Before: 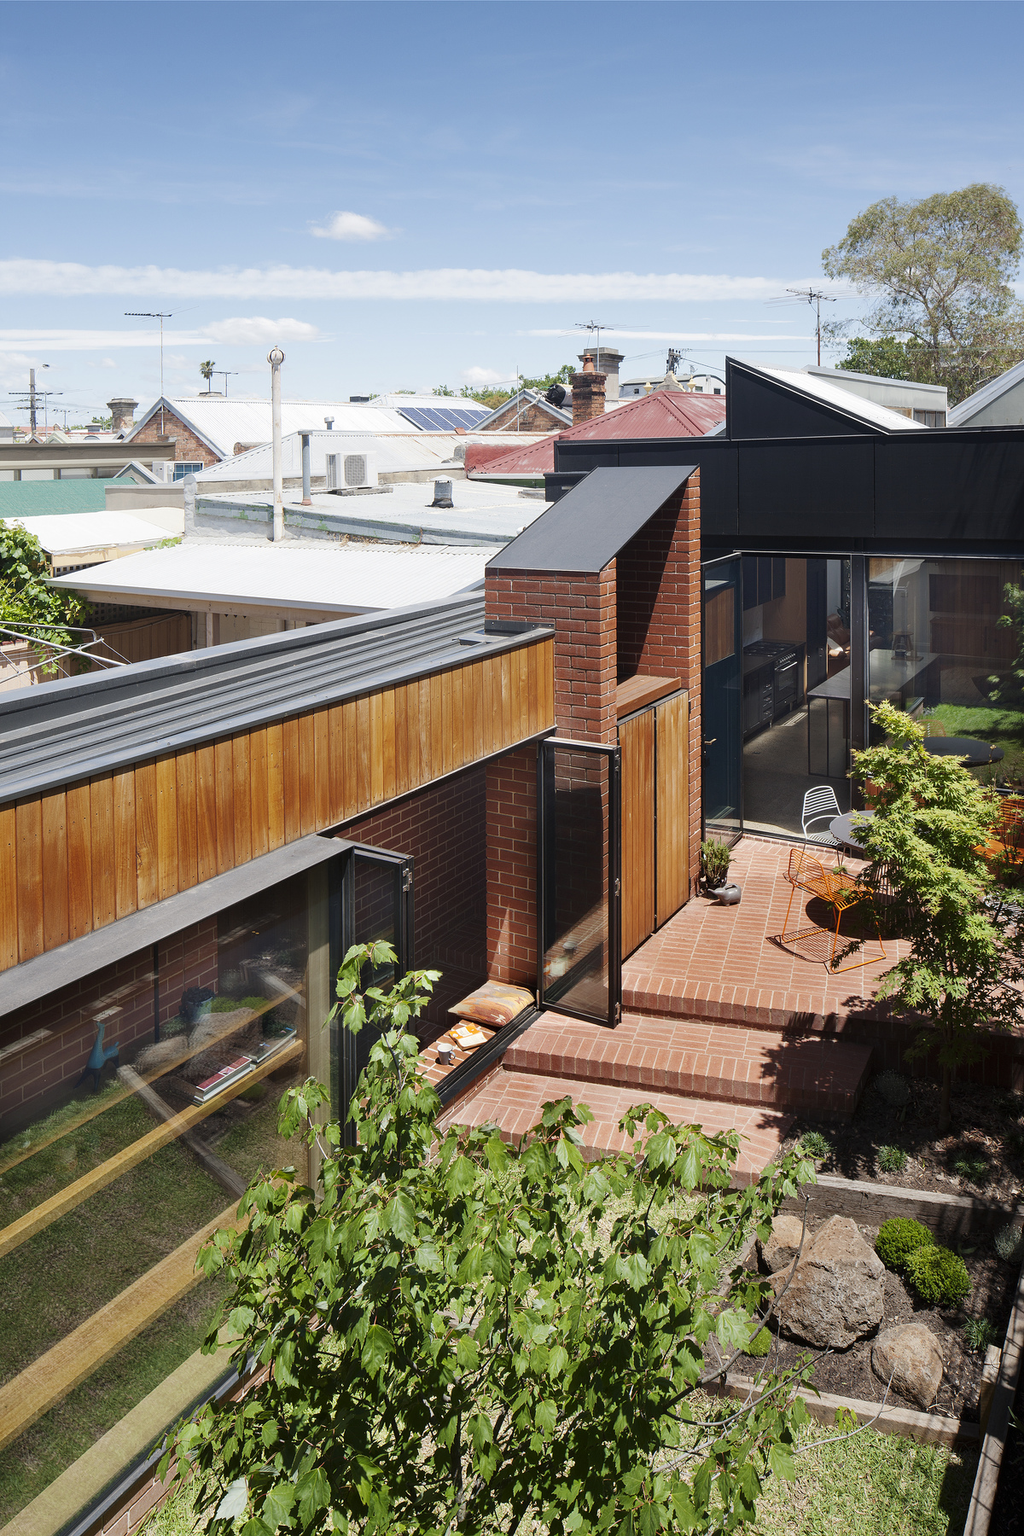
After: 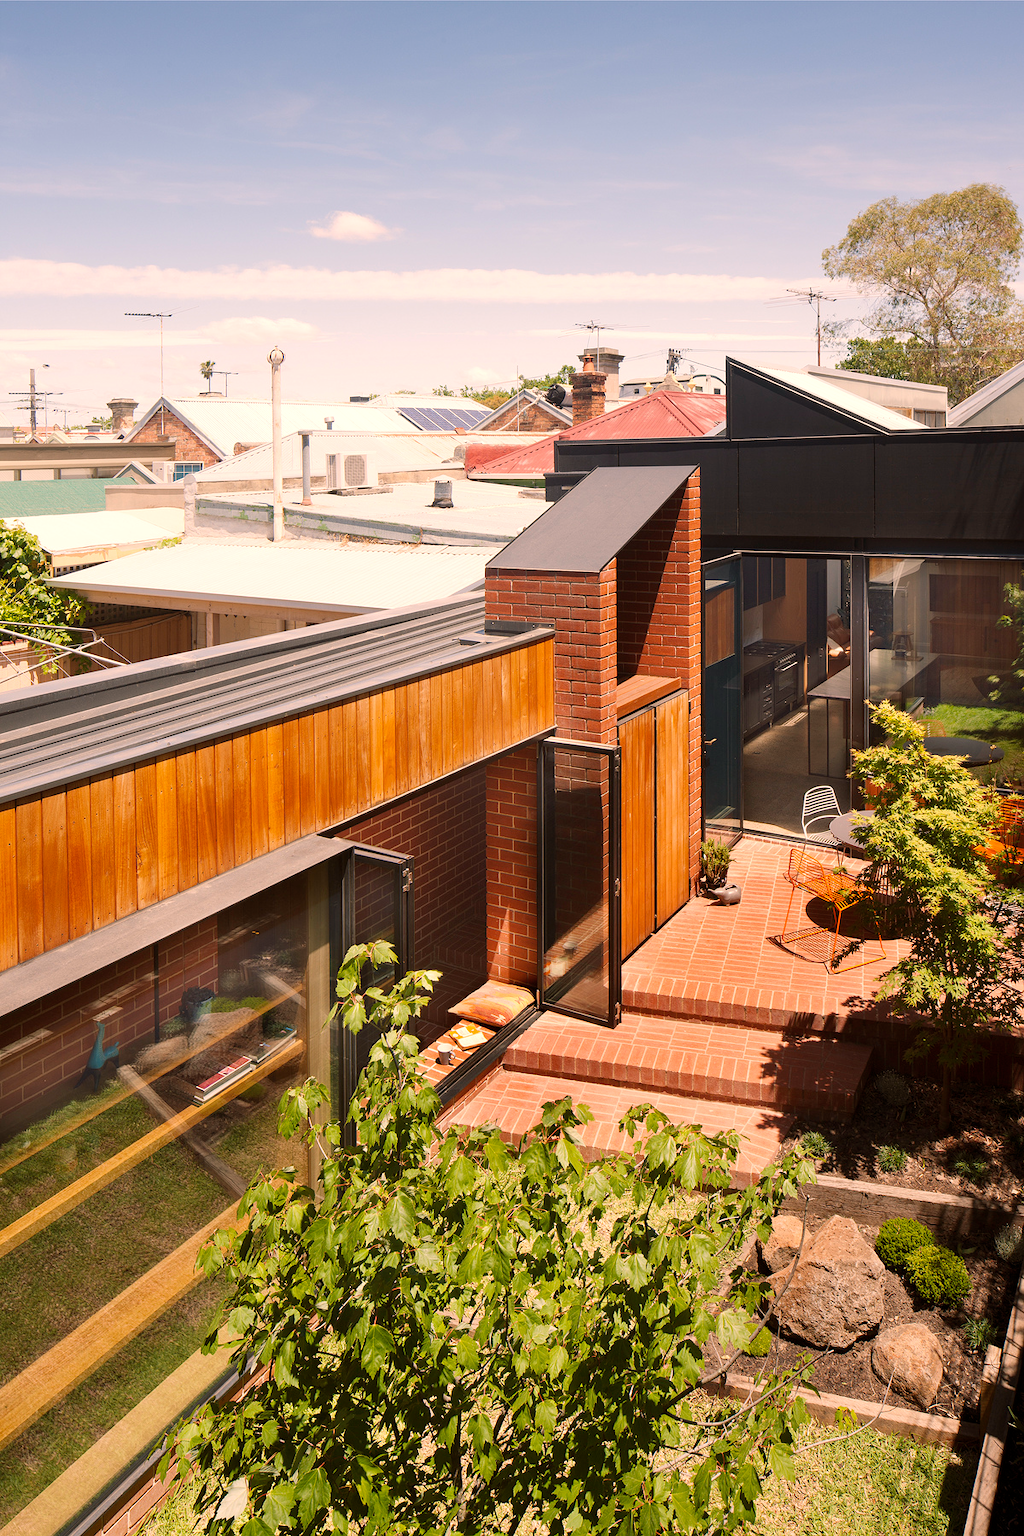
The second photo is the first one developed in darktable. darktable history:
exposure: exposure 0.236 EV, compensate highlight preservation false
color balance rgb: shadows lift › luminance -5%, shadows lift › chroma 1.1%, shadows lift › hue 219°, power › luminance 10%, power › chroma 2.83%, power › hue 60°, highlights gain › chroma 4.52%, highlights gain › hue 33.33°, saturation formula JzAzBz (2021)
